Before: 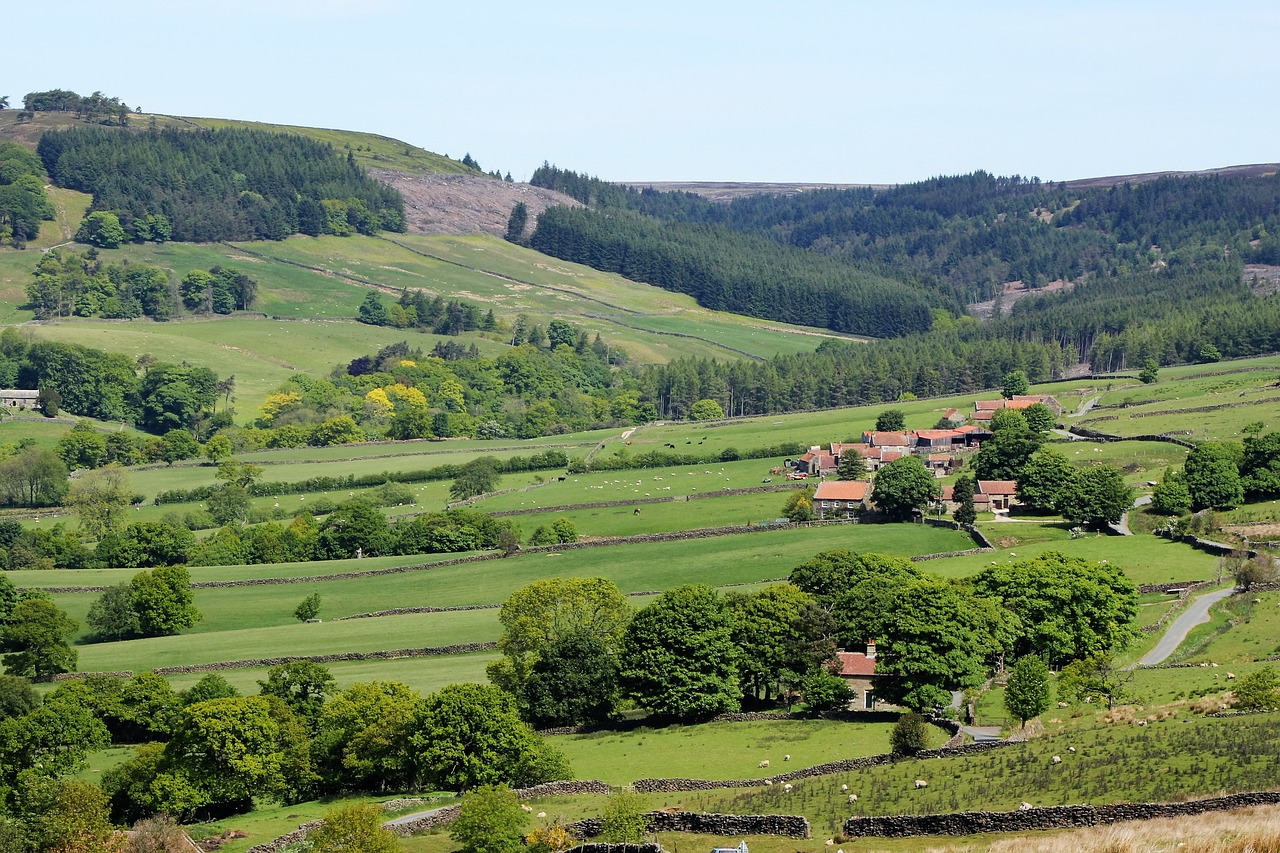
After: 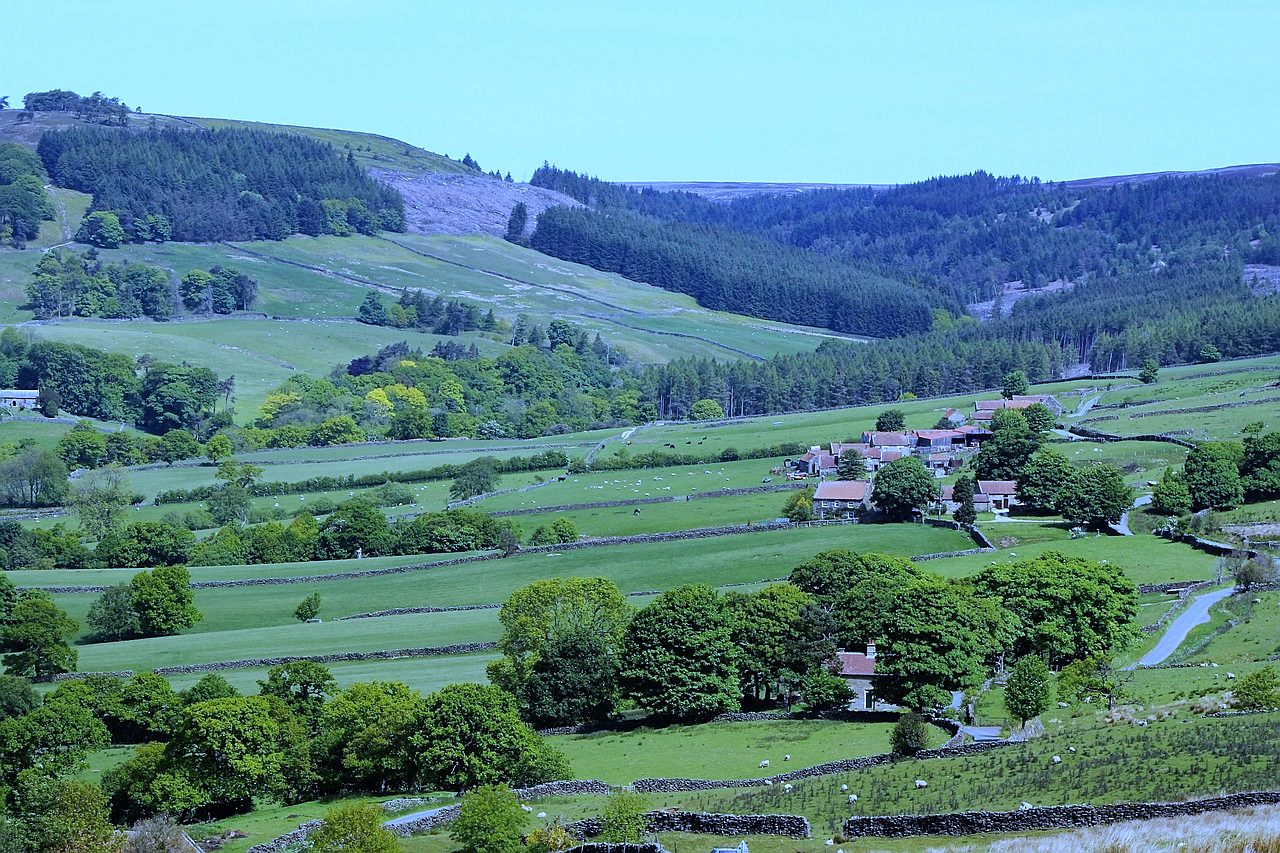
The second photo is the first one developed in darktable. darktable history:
white balance: red 0.766, blue 1.537
sharpen: radius 1.272, amount 0.305, threshold 0
